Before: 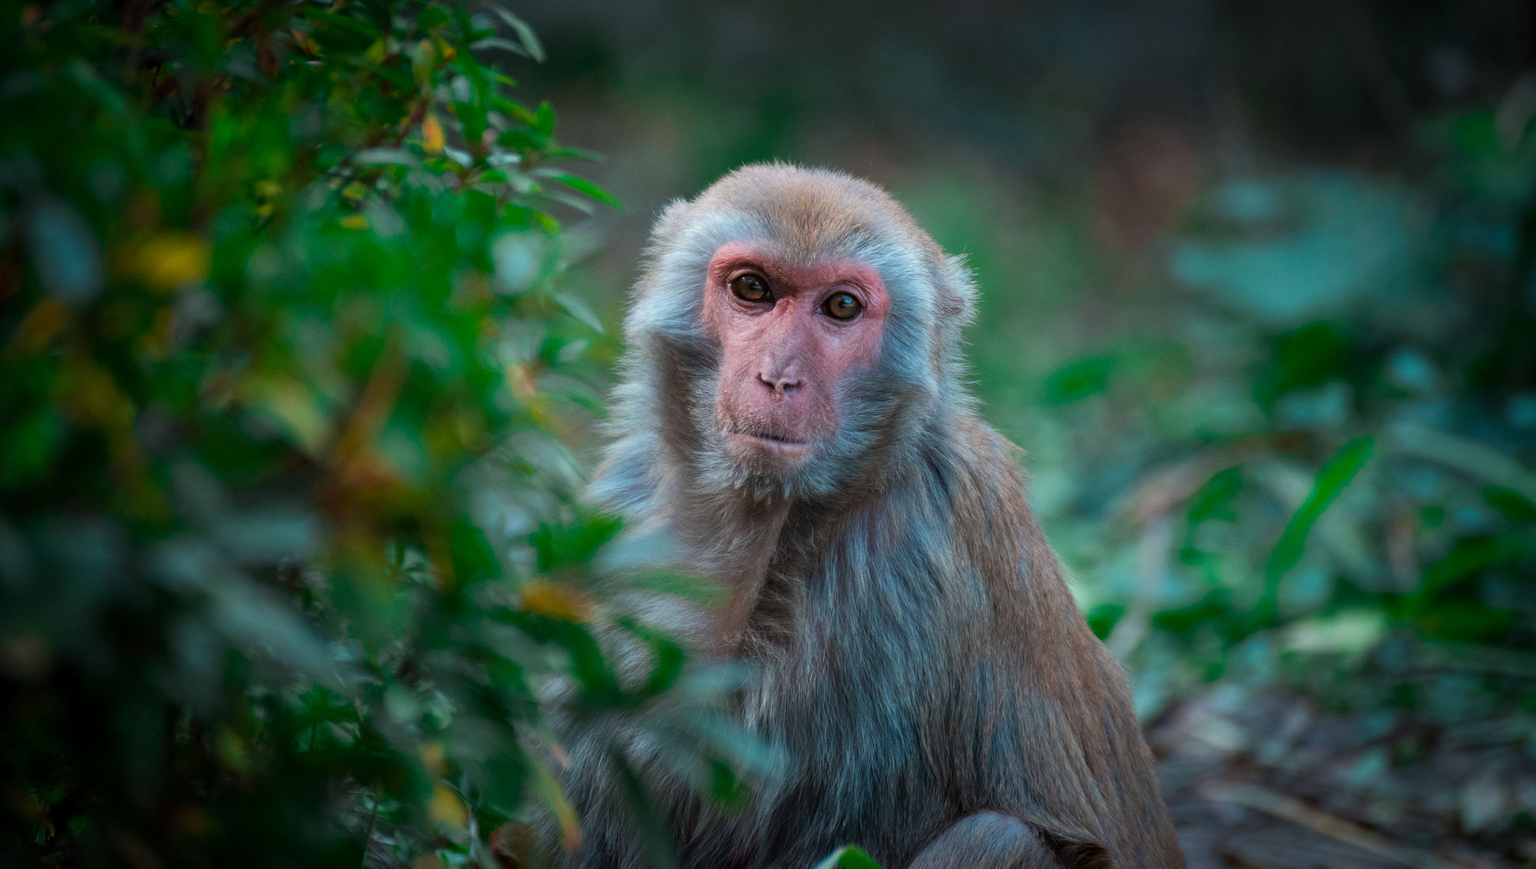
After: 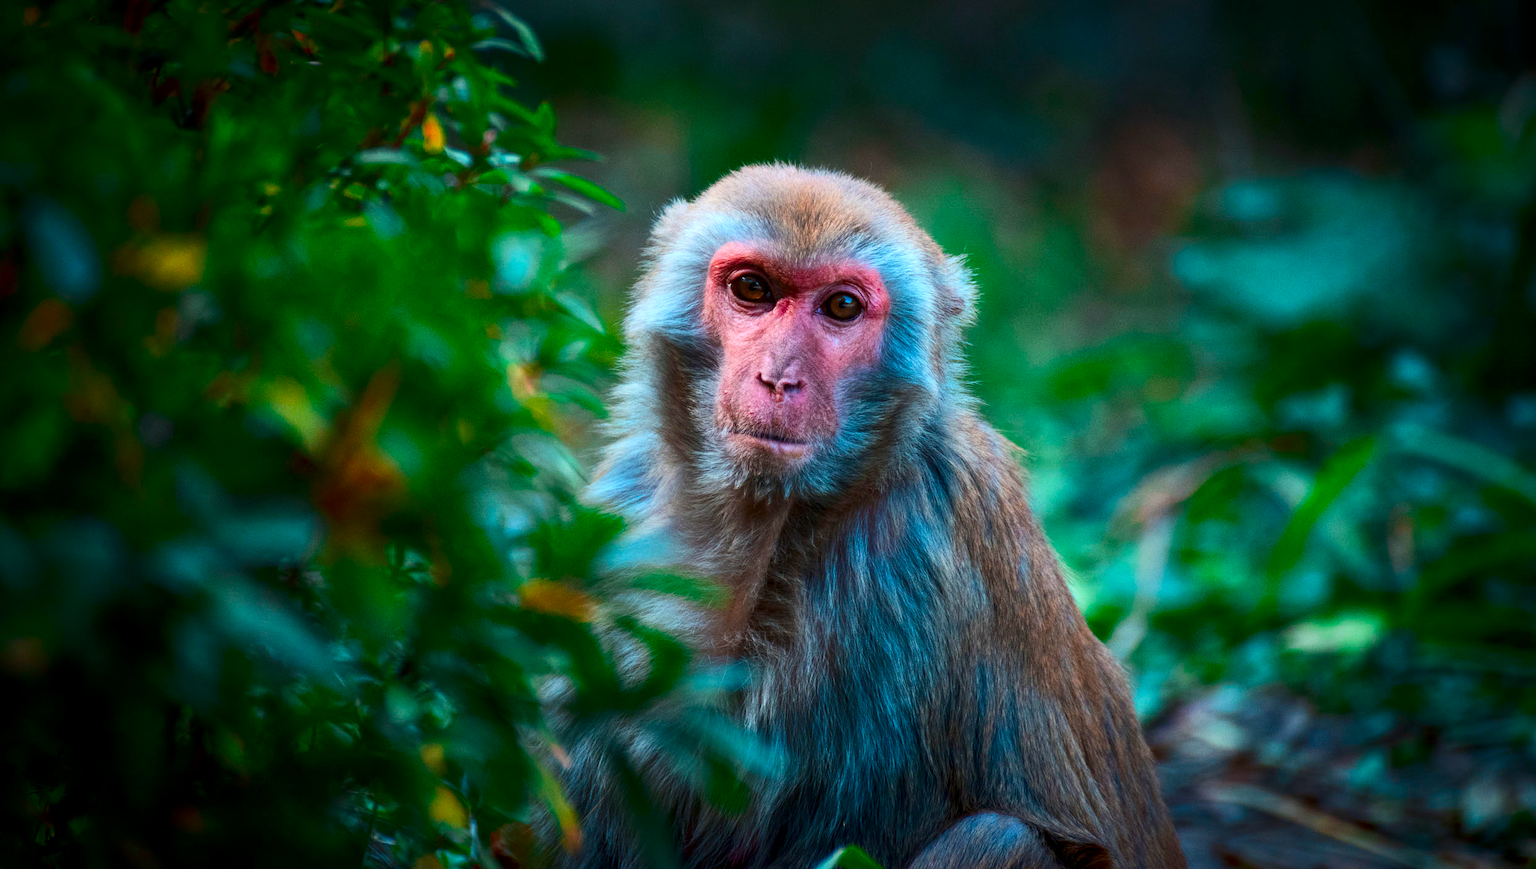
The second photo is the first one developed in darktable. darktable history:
local contrast: highlights 100%, shadows 100%, detail 120%, midtone range 0.2
contrast brightness saturation: contrast 0.26, brightness 0.02, saturation 0.87
